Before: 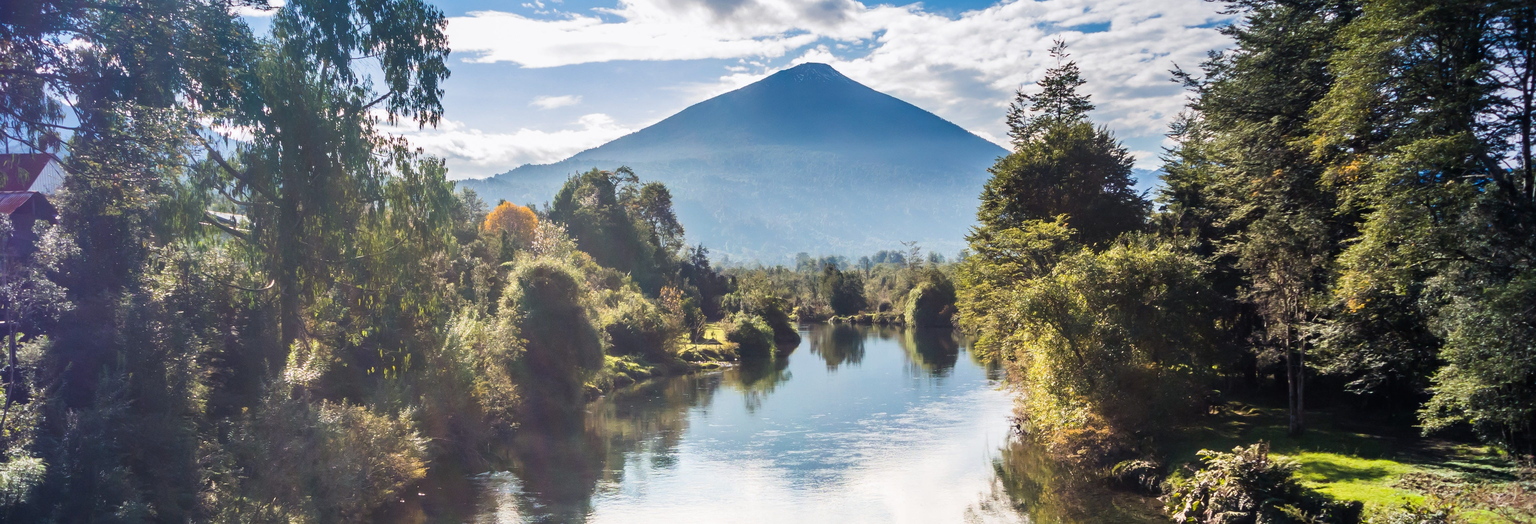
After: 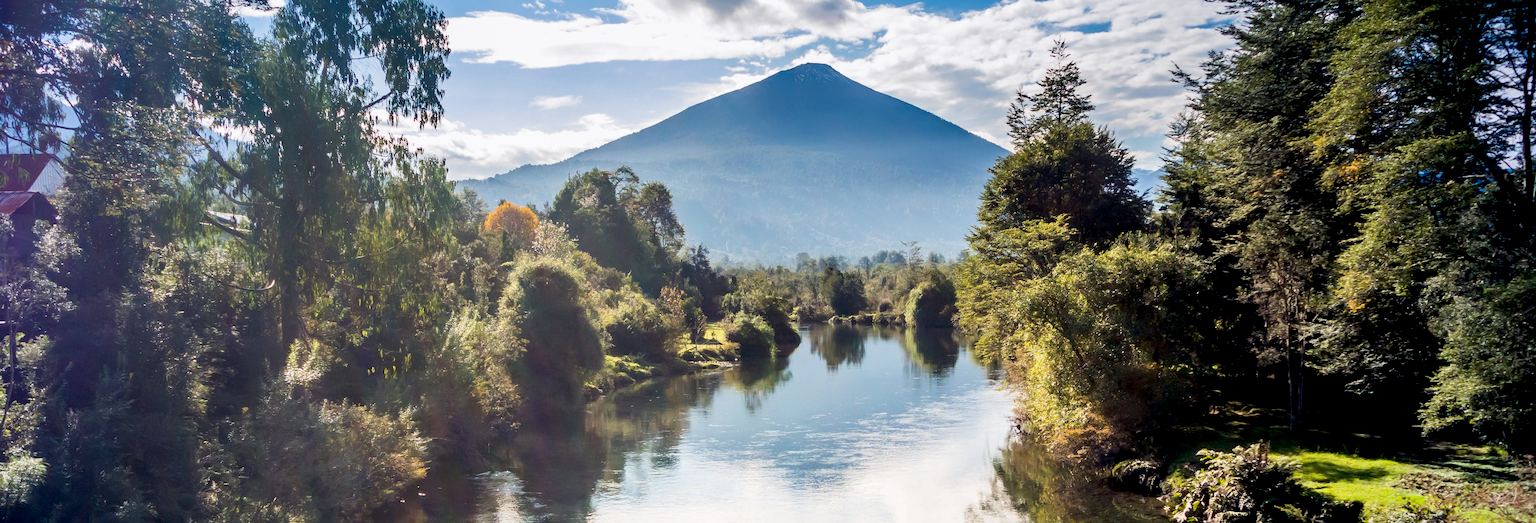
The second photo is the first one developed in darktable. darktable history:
exposure: black level correction 0.013, compensate exposure bias true, compensate highlight preservation false
